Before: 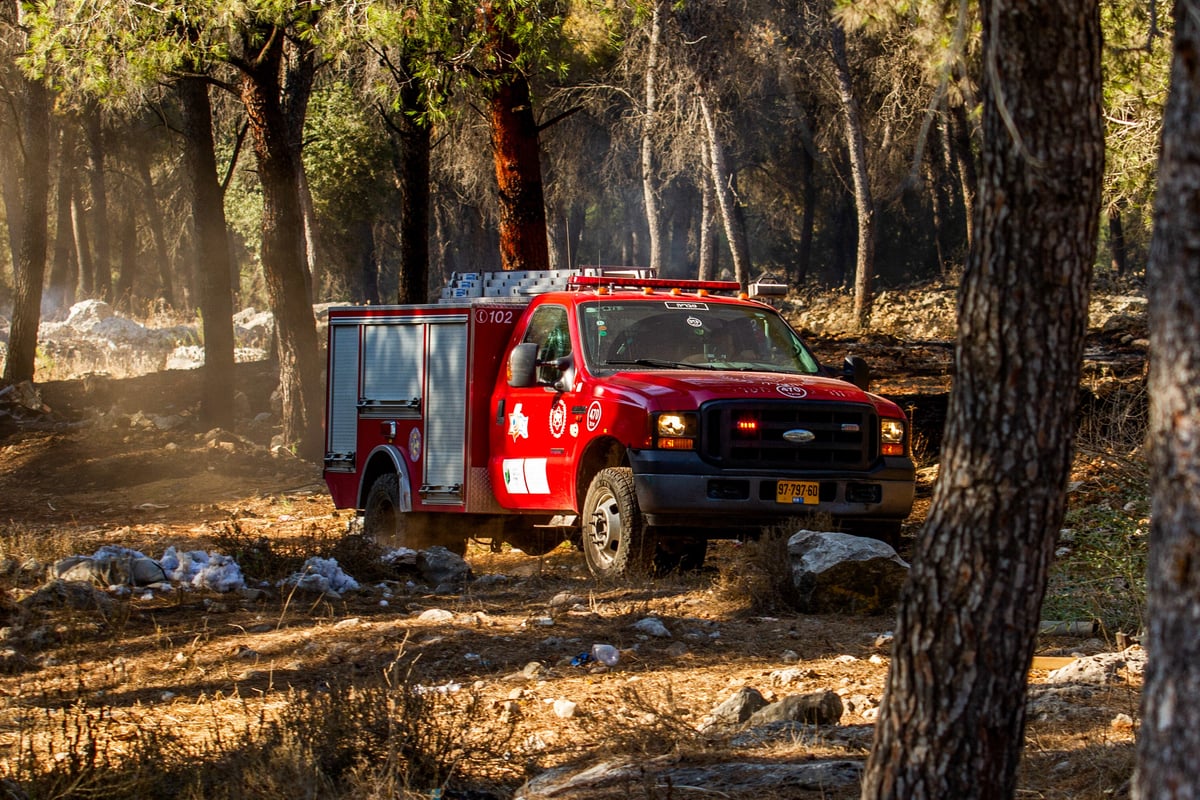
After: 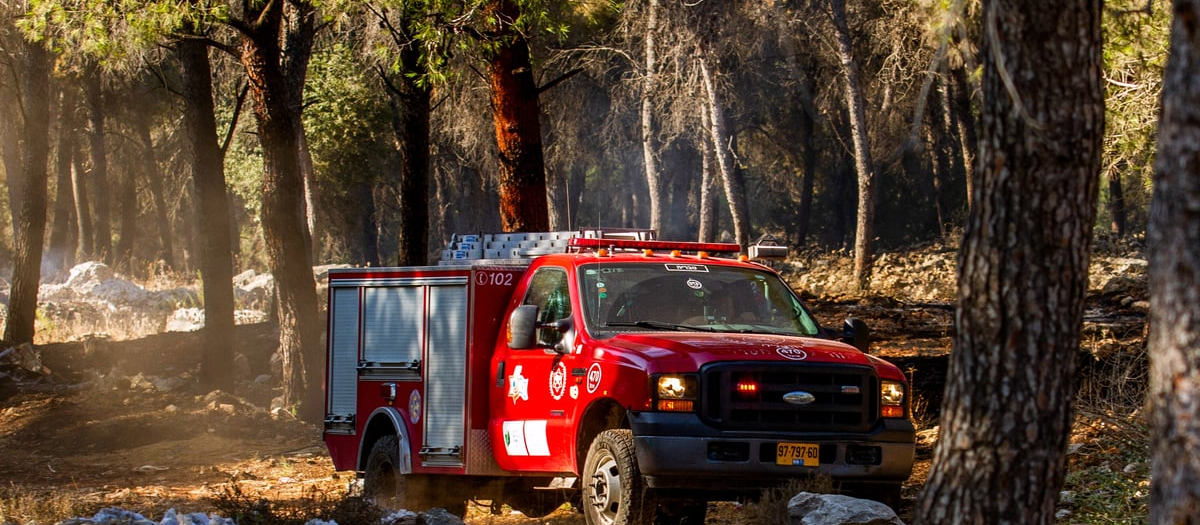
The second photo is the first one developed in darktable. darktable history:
crop and rotate: top 4.848%, bottom 29.503%
white balance: red 1.009, blue 1.027
